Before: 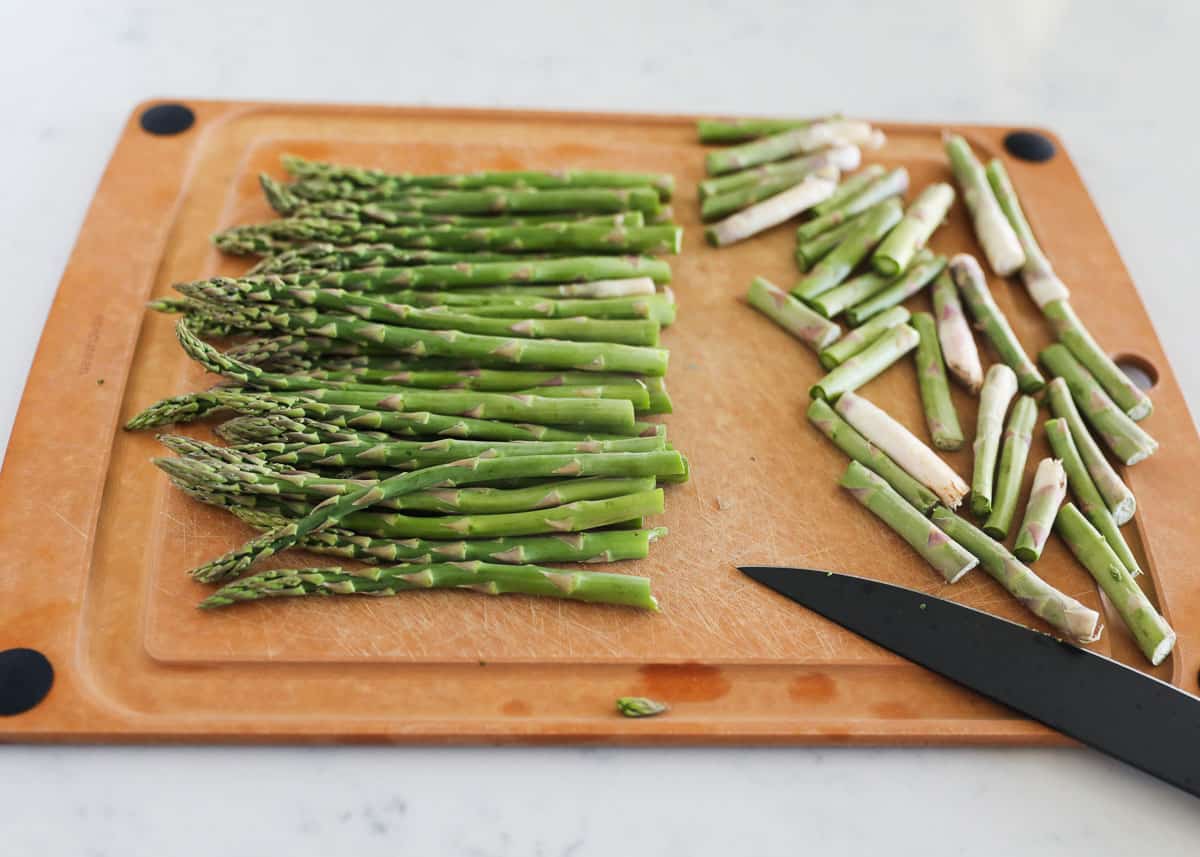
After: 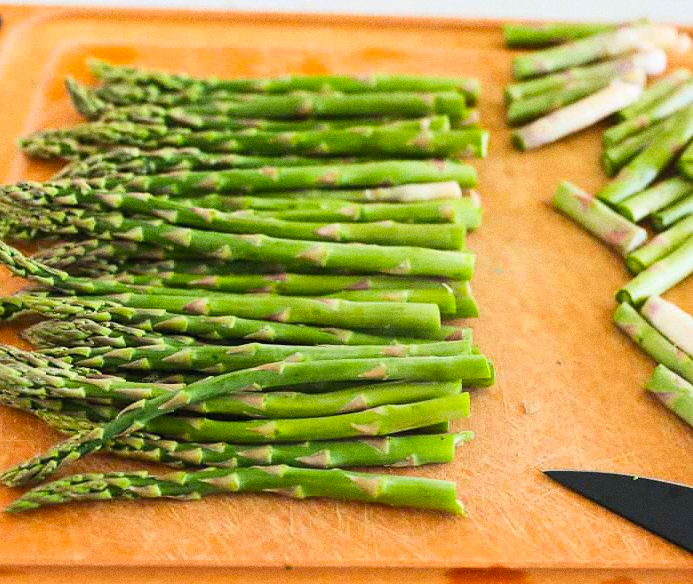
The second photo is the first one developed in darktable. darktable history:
contrast brightness saturation: contrast 0.2, brightness 0.16, saturation 0.22
crop: left 16.202%, top 11.208%, right 26.045%, bottom 20.557%
color balance rgb: perceptual saturation grading › global saturation 20%, global vibrance 10%
grain: coarseness 0.09 ISO
